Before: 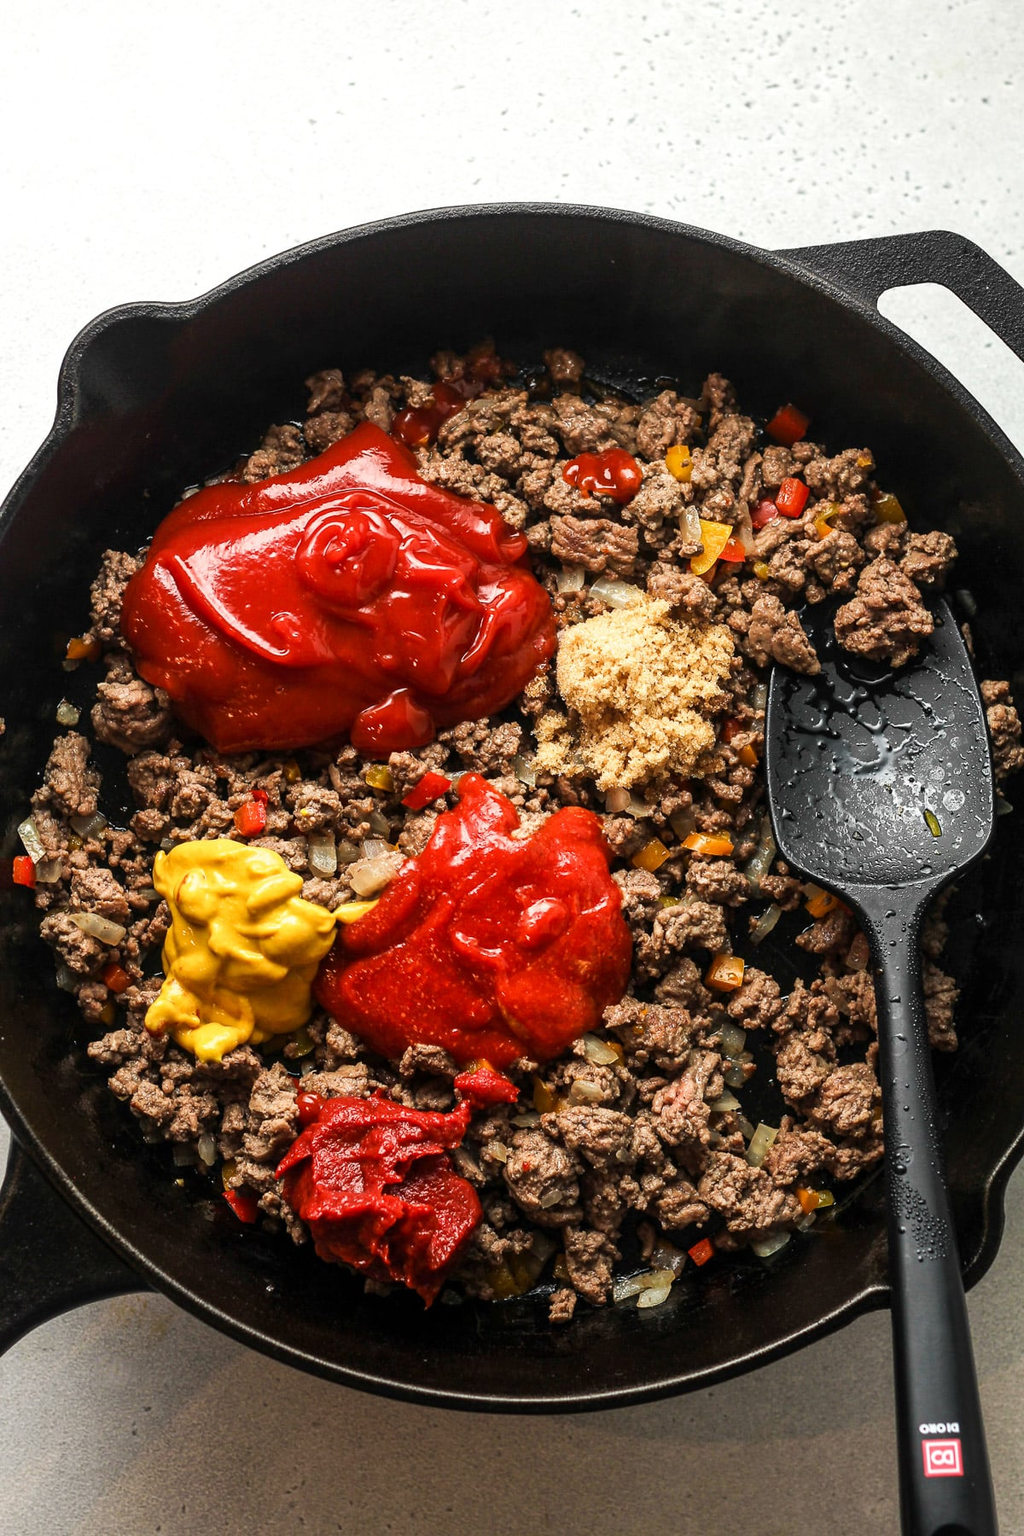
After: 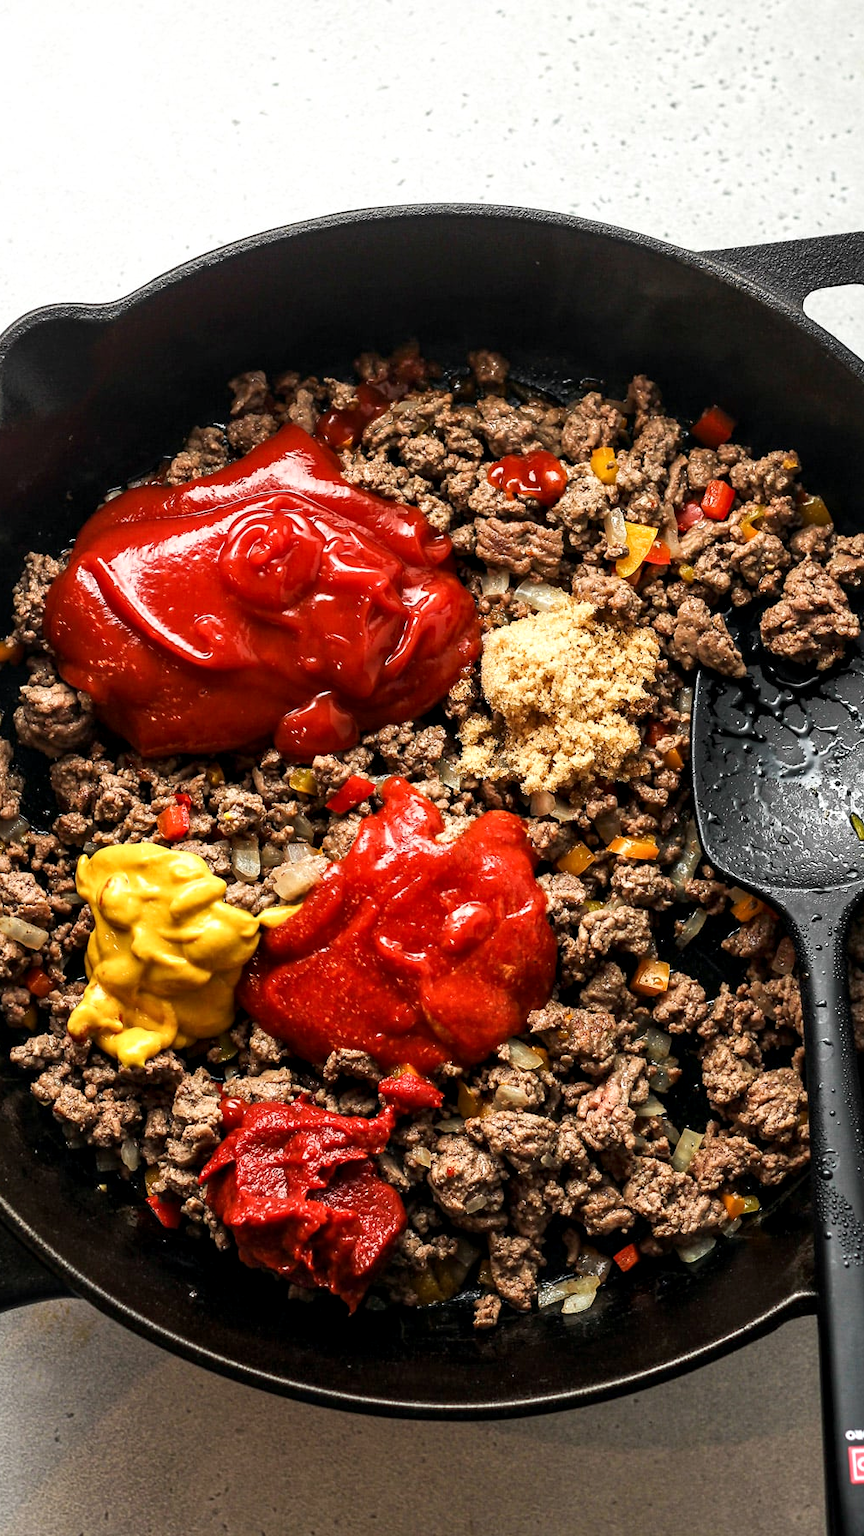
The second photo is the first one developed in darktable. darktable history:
crop: left 7.598%, right 7.873%
contrast equalizer: octaves 7, y [[0.6 ×6], [0.55 ×6], [0 ×6], [0 ×6], [0 ×6]], mix 0.29
